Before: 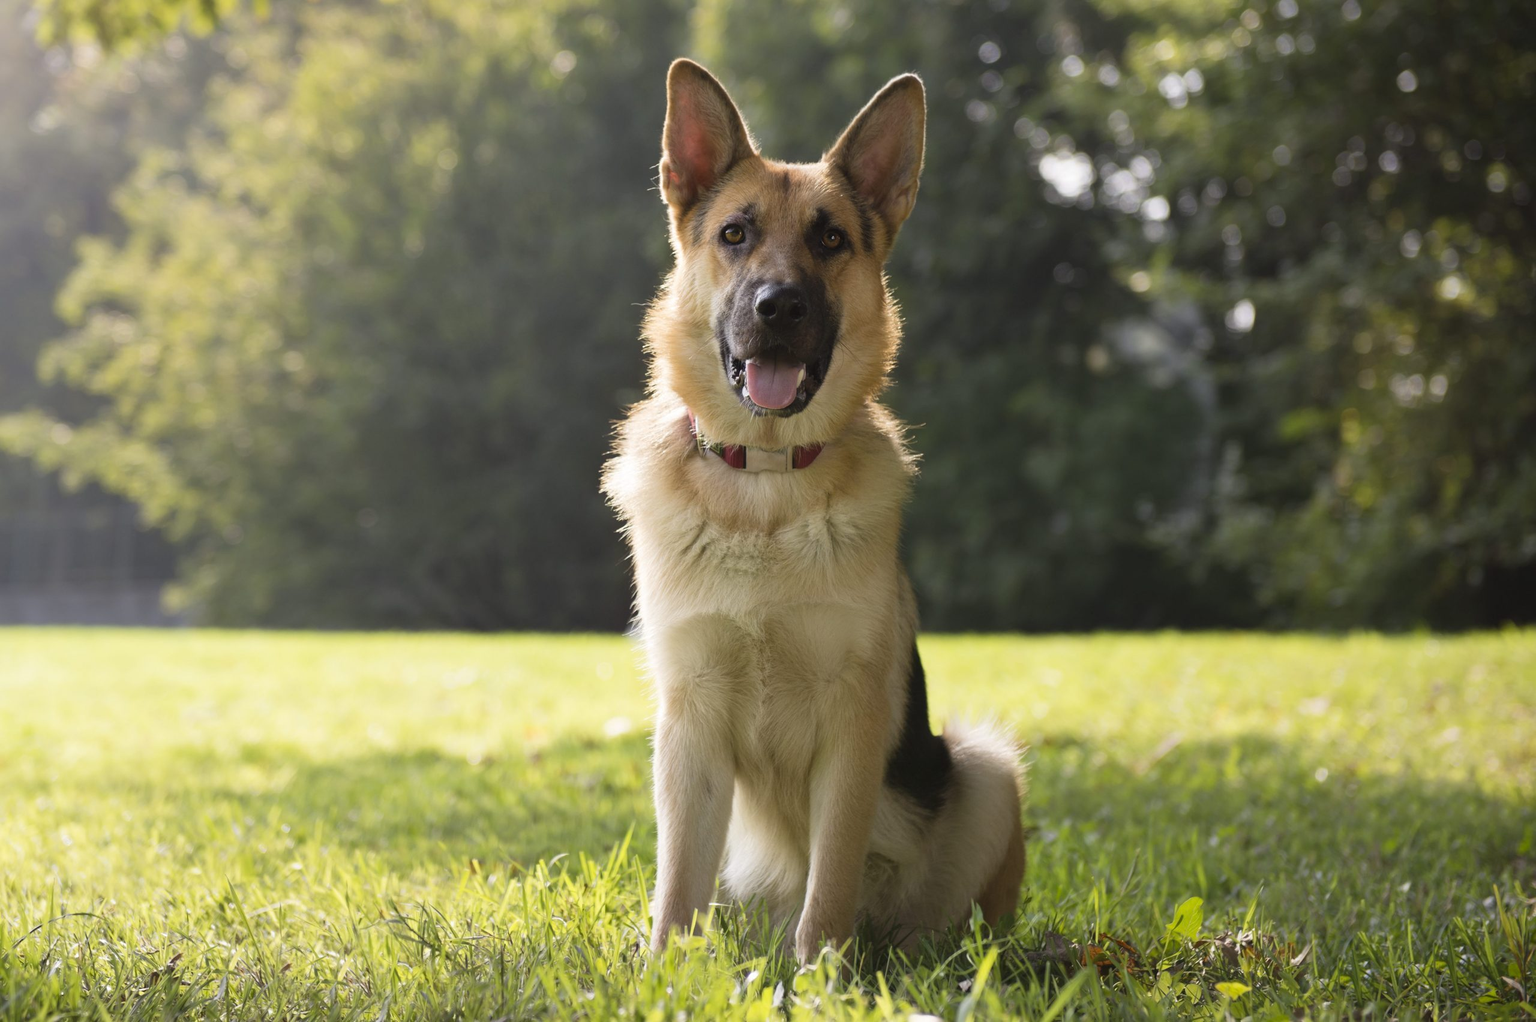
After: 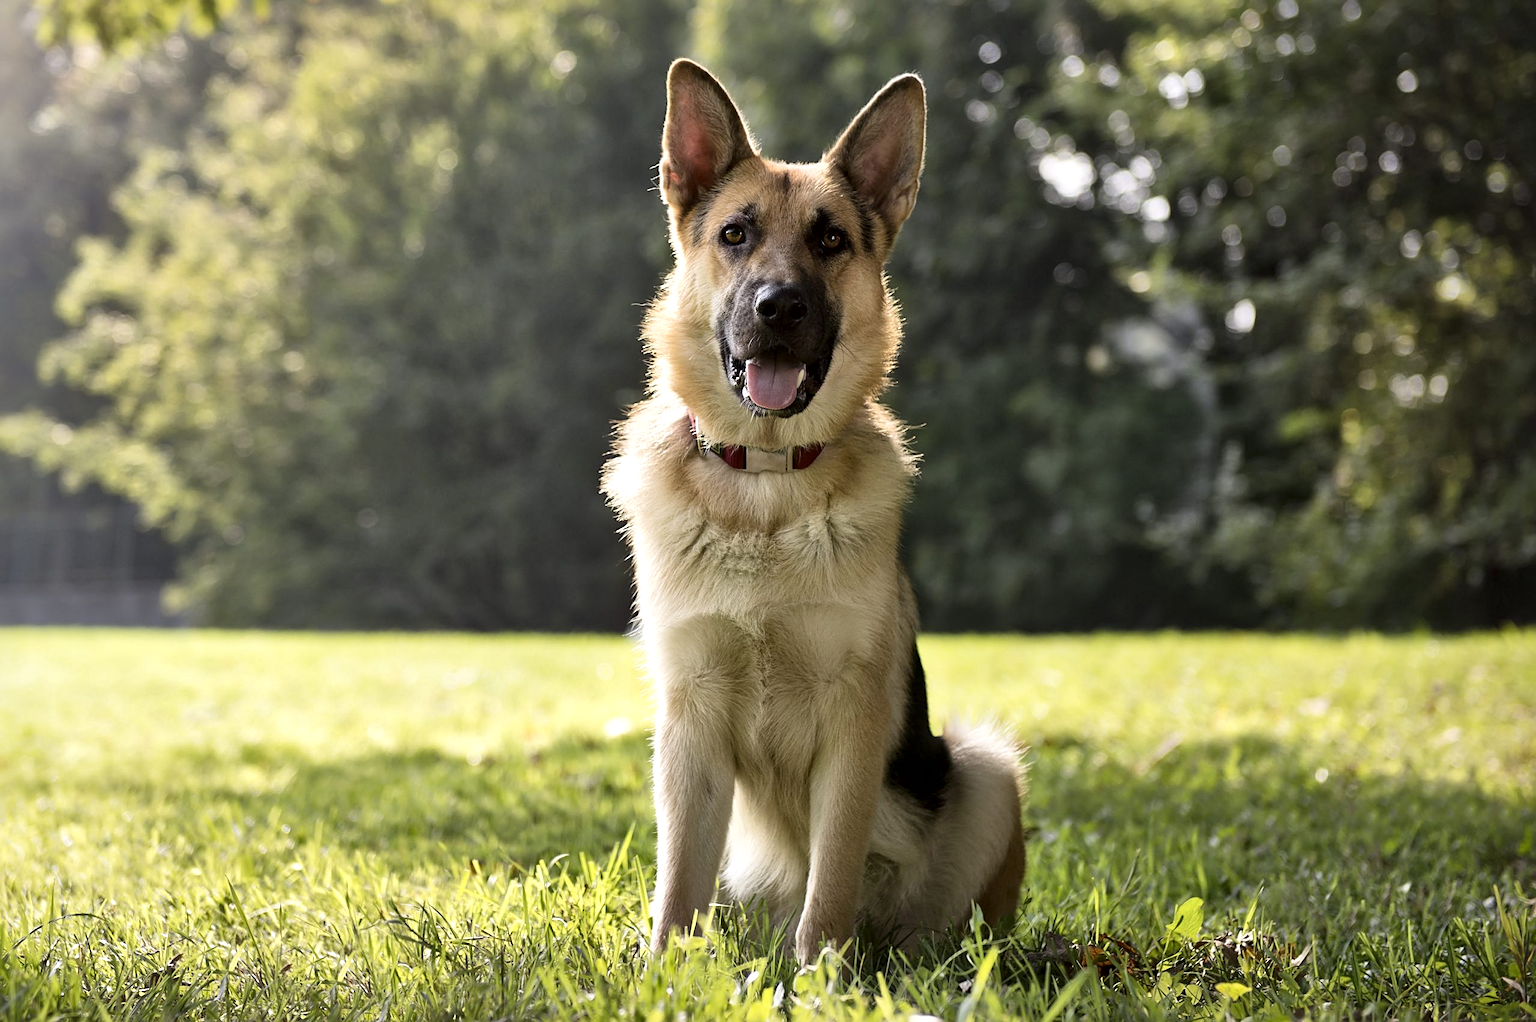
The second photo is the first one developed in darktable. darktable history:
sharpen: on, module defaults
local contrast: mode bilateral grid, contrast 70, coarseness 75, detail 180%, midtone range 0.2
